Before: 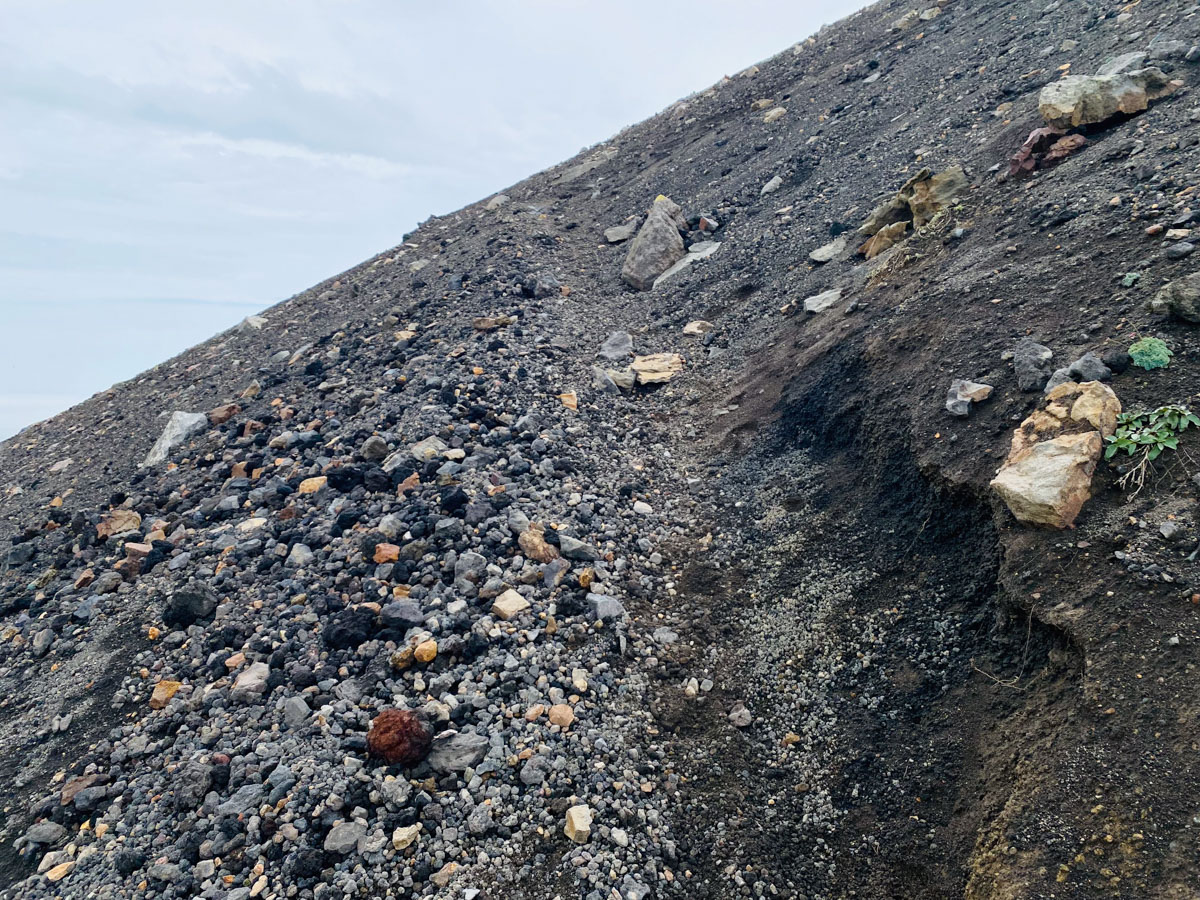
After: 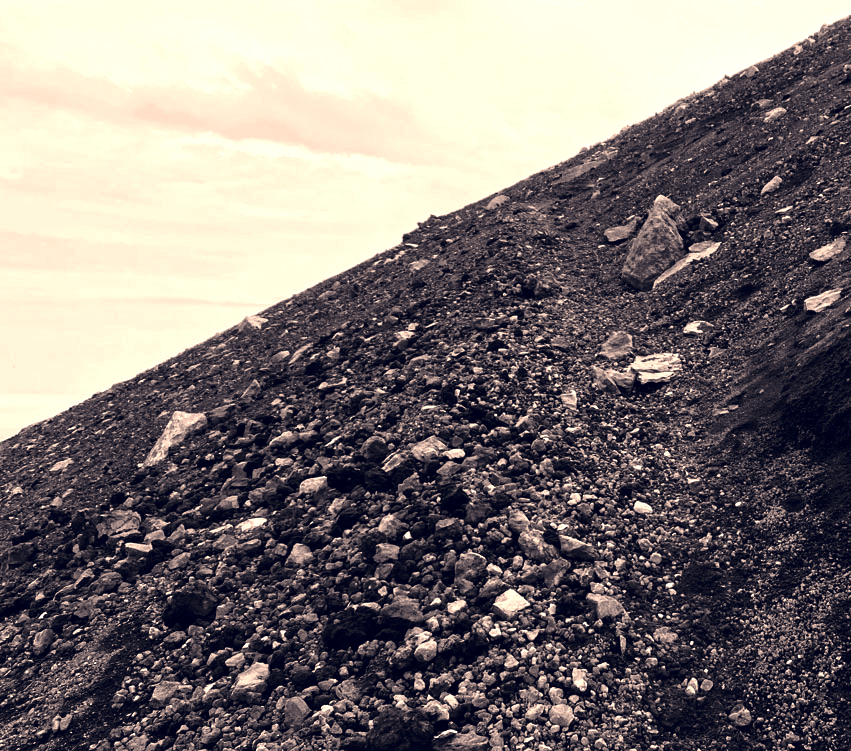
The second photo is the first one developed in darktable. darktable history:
crop: right 29.044%, bottom 16.497%
contrast brightness saturation: contrast -0.035, brightness -0.581, saturation -0.986
color correction: highlights a* 19.95, highlights b* 27.69, shadows a* 3.31, shadows b* -17.91, saturation 0.723
contrast equalizer: y [[0.5, 0.502, 0.506, 0.511, 0.52, 0.537], [0.5 ×6], [0.505, 0.509, 0.518, 0.534, 0.553, 0.561], [0 ×6], [0 ×6]], mix 0.575
exposure: black level correction -0.002, exposure 0.54 EV, compensate highlight preservation false
shadows and highlights: shadows 12.91, white point adjustment 1.11, highlights -0.441, shadows color adjustment 97.68%, soften with gaussian
levels: mode automatic, black 0.065%
